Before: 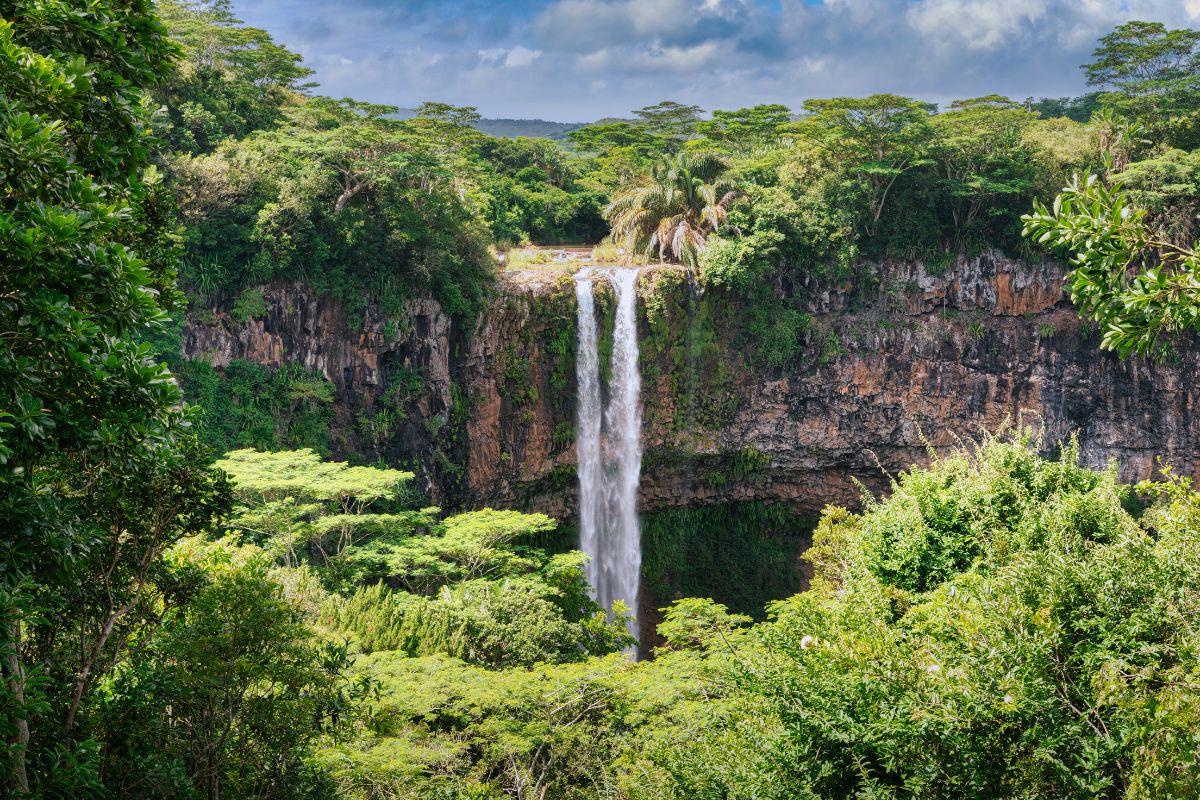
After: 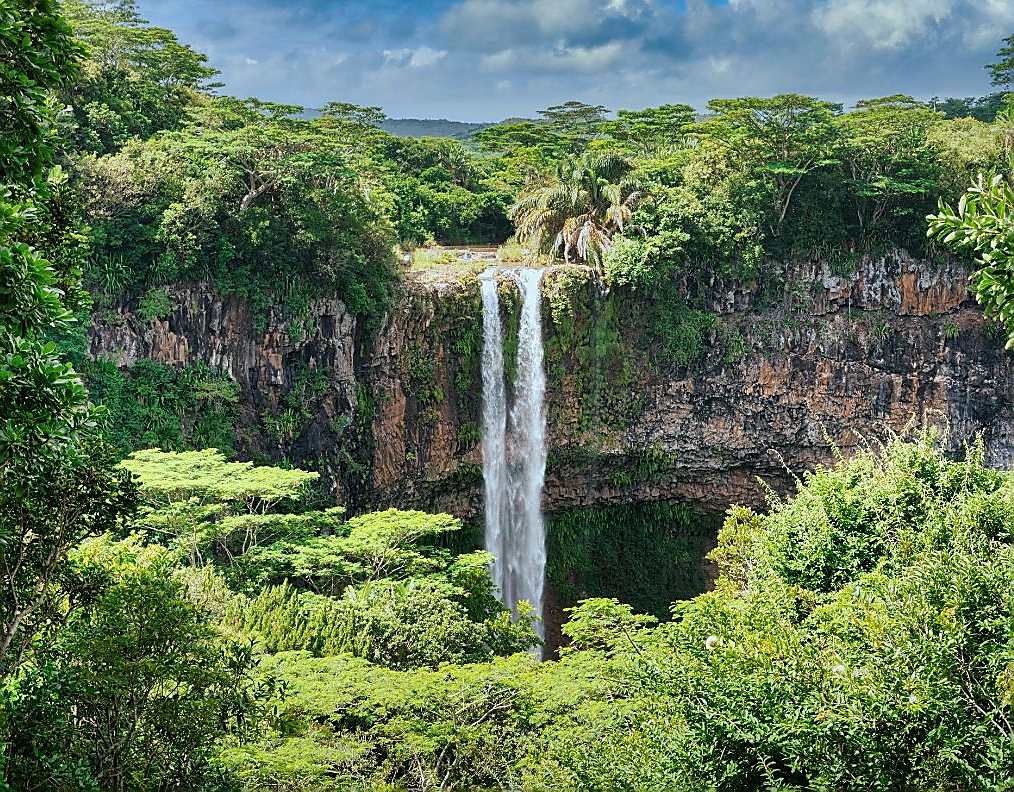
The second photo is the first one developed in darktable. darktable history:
sharpen: radius 1.371, amount 1.234, threshold 0.836
color correction: highlights a* -6.85, highlights b* 0.738
shadows and highlights: highlights color adjustment 41.23%, soften with gaussian
crop: left 7.97%, right 7.52%
